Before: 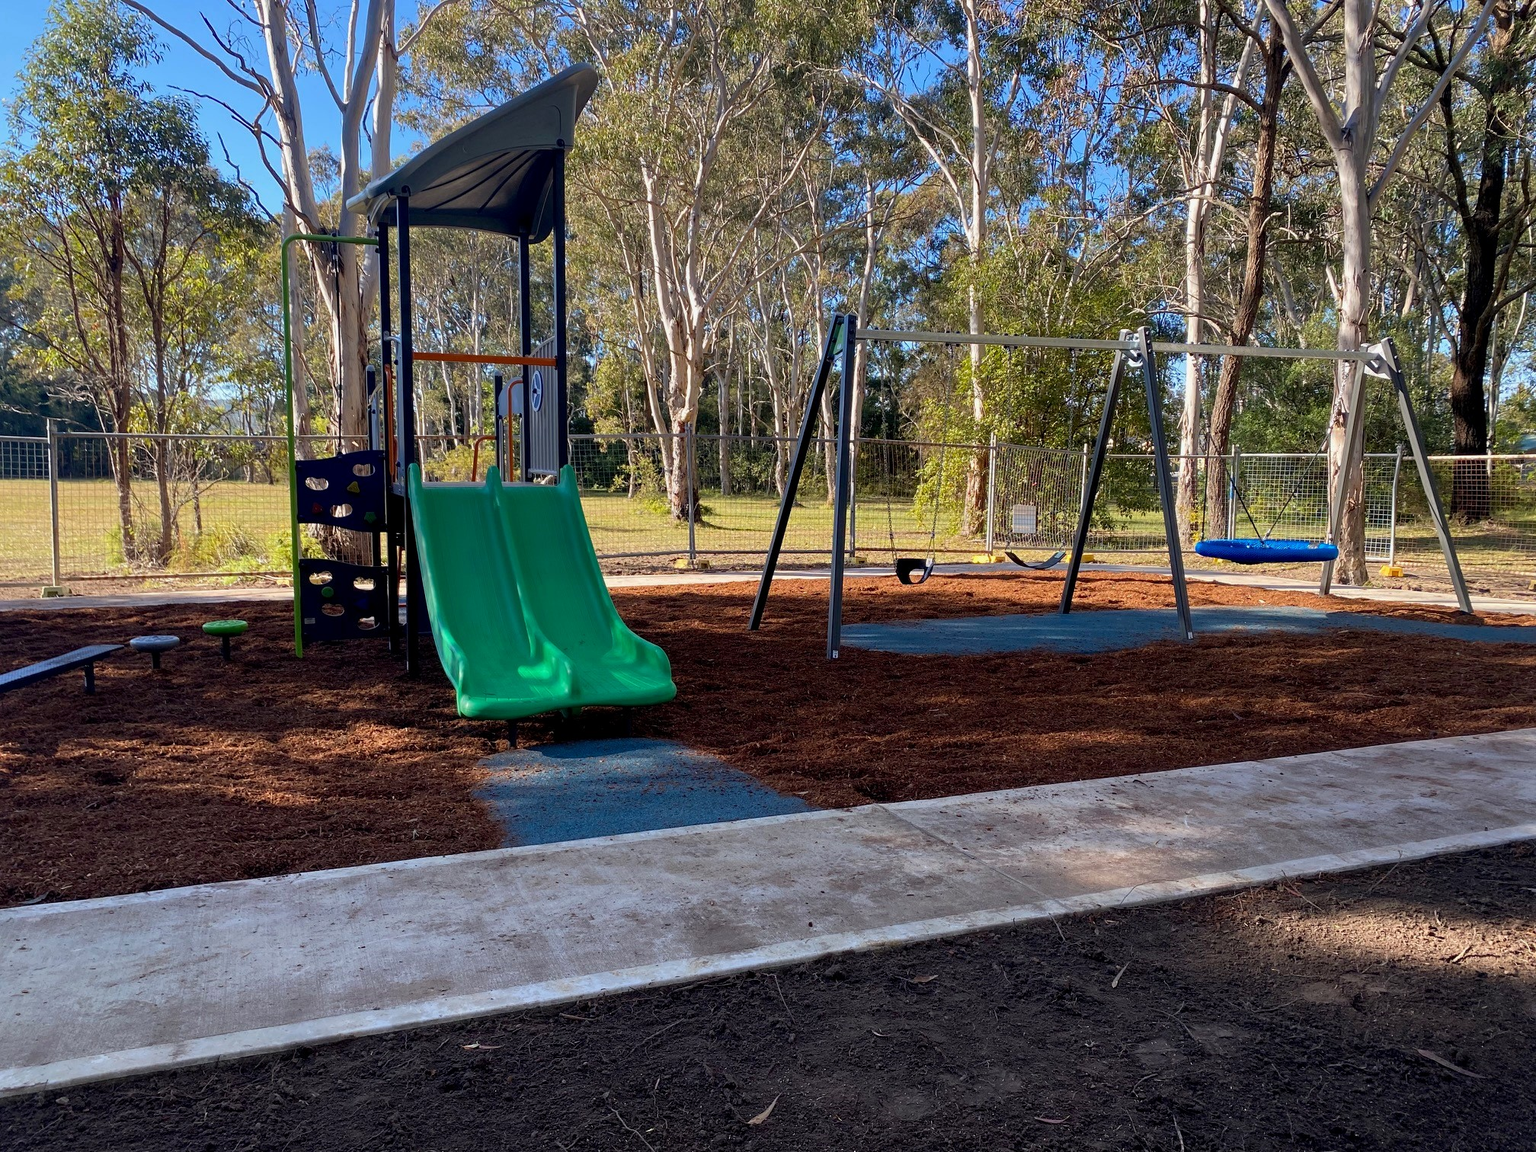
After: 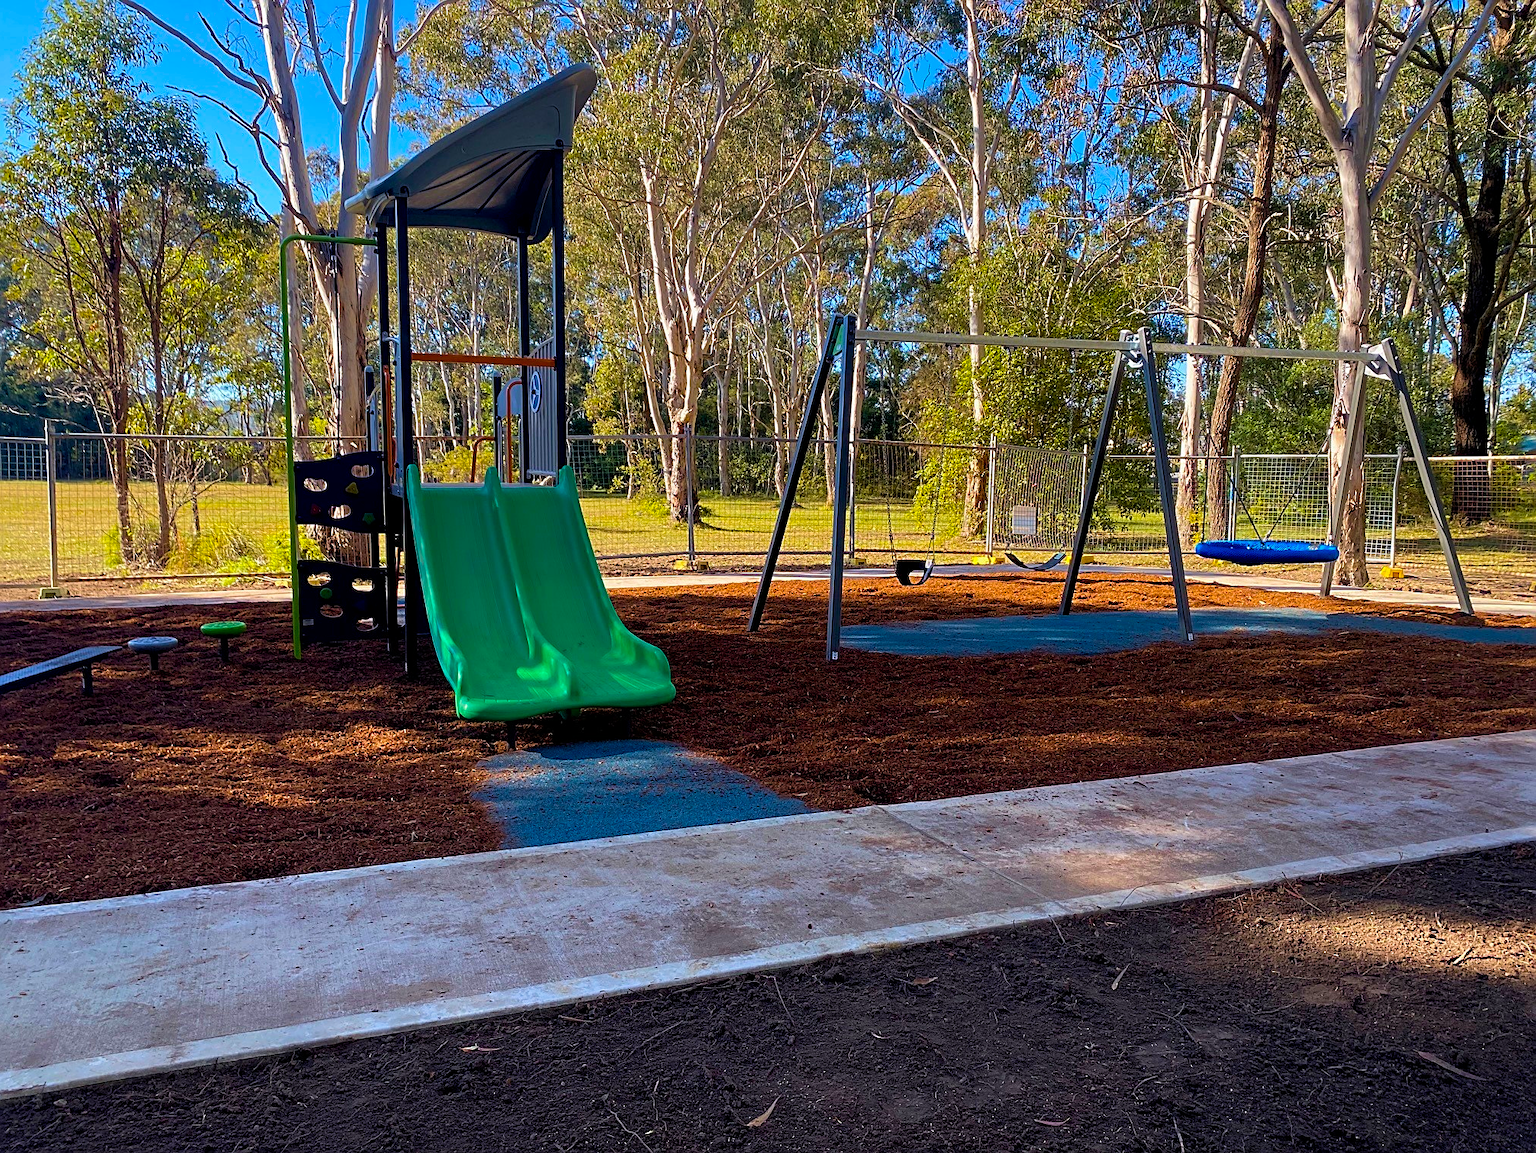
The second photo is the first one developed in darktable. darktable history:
crop: left 0.185%
sharpen: on, module defaults
velvia: strength 21.85%
color balance rgb: perceptual saturation grading › global saturation 30.893%, global vibrance 24.605%
